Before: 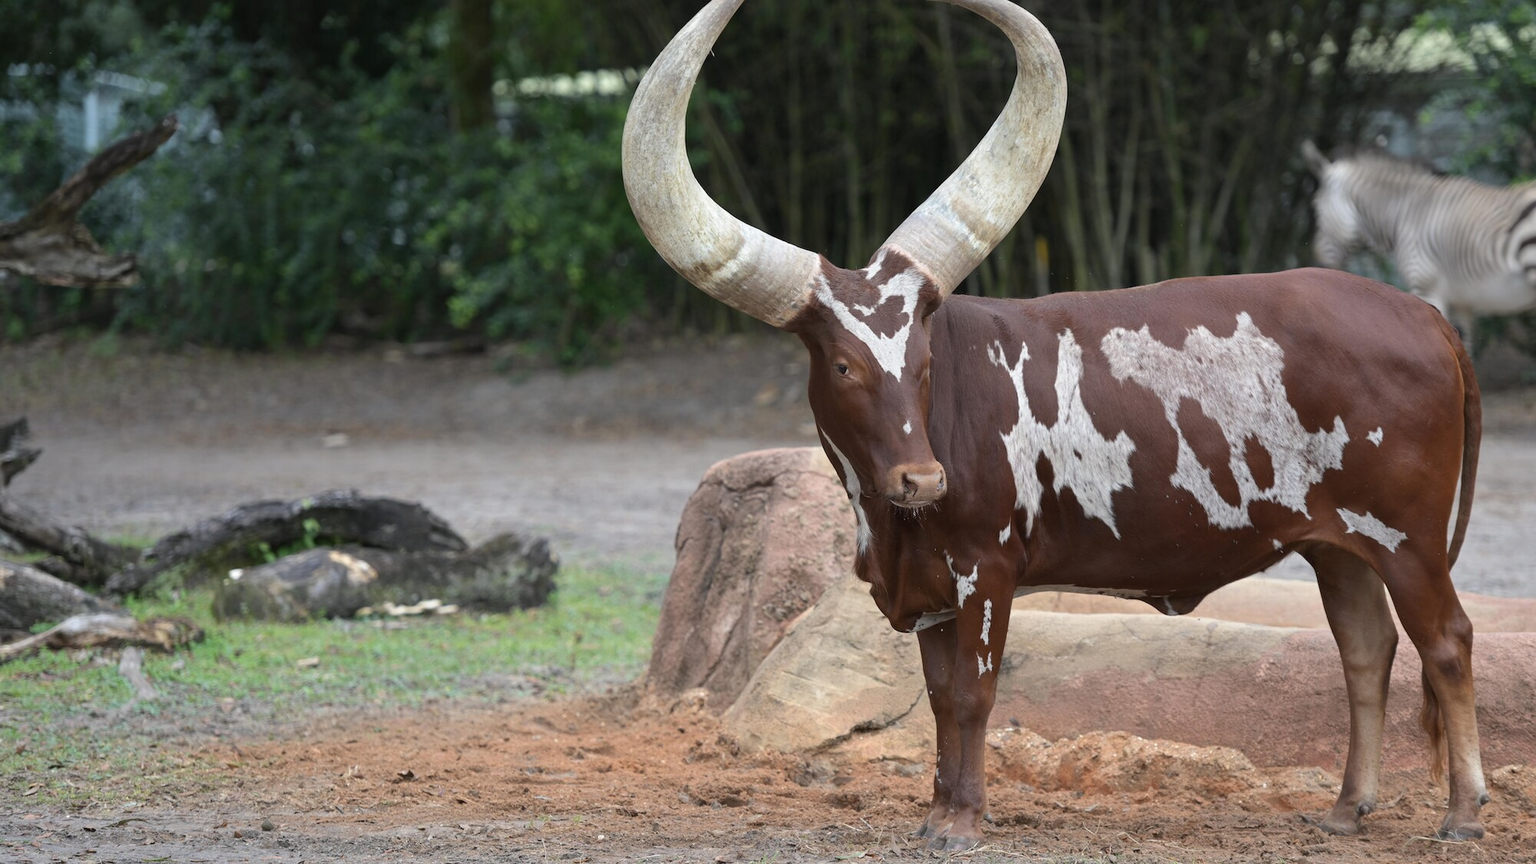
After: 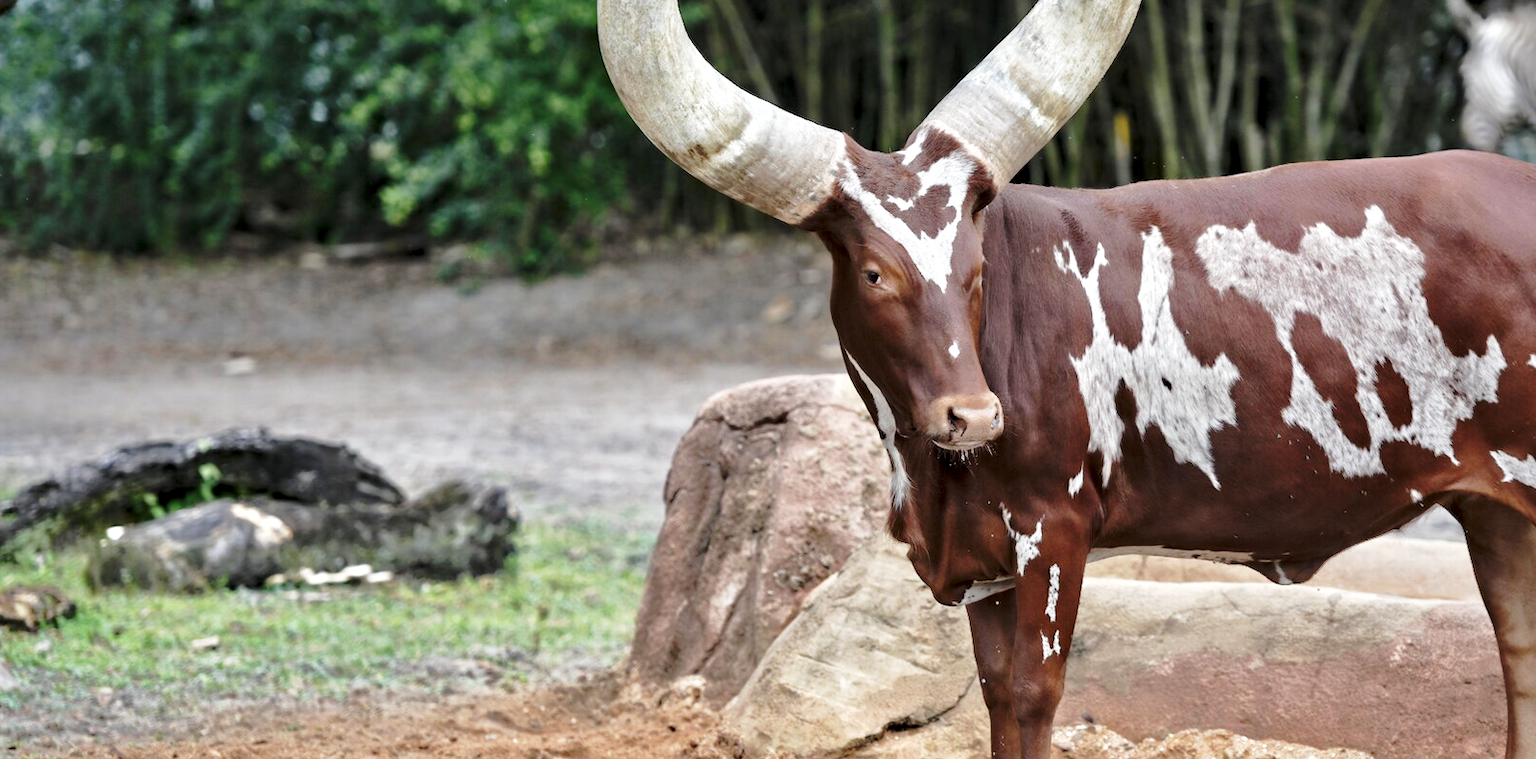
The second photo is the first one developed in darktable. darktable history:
shadows and highlights: shadows 39.84, highlights -59.91
base curve: curves: ch0 [(0, 0) (0.028, 0.03) (0.121, 0.232) (0.46, 0.748) (0.859, 0.968) (1, 1)], preserve colors none
crop: left 9.372%, top 17.115%, right 10.558%, bottom 12.325%
contrast equalizer: octaves 7, y [[0.511, 0.558, 0.631, 0.632, 0.559, 0.512], [0.5 ×6], [0.507, 0.559, 0.627, 0.644, 0.647, 0.647], [0 ×6], [0 ×6]]
